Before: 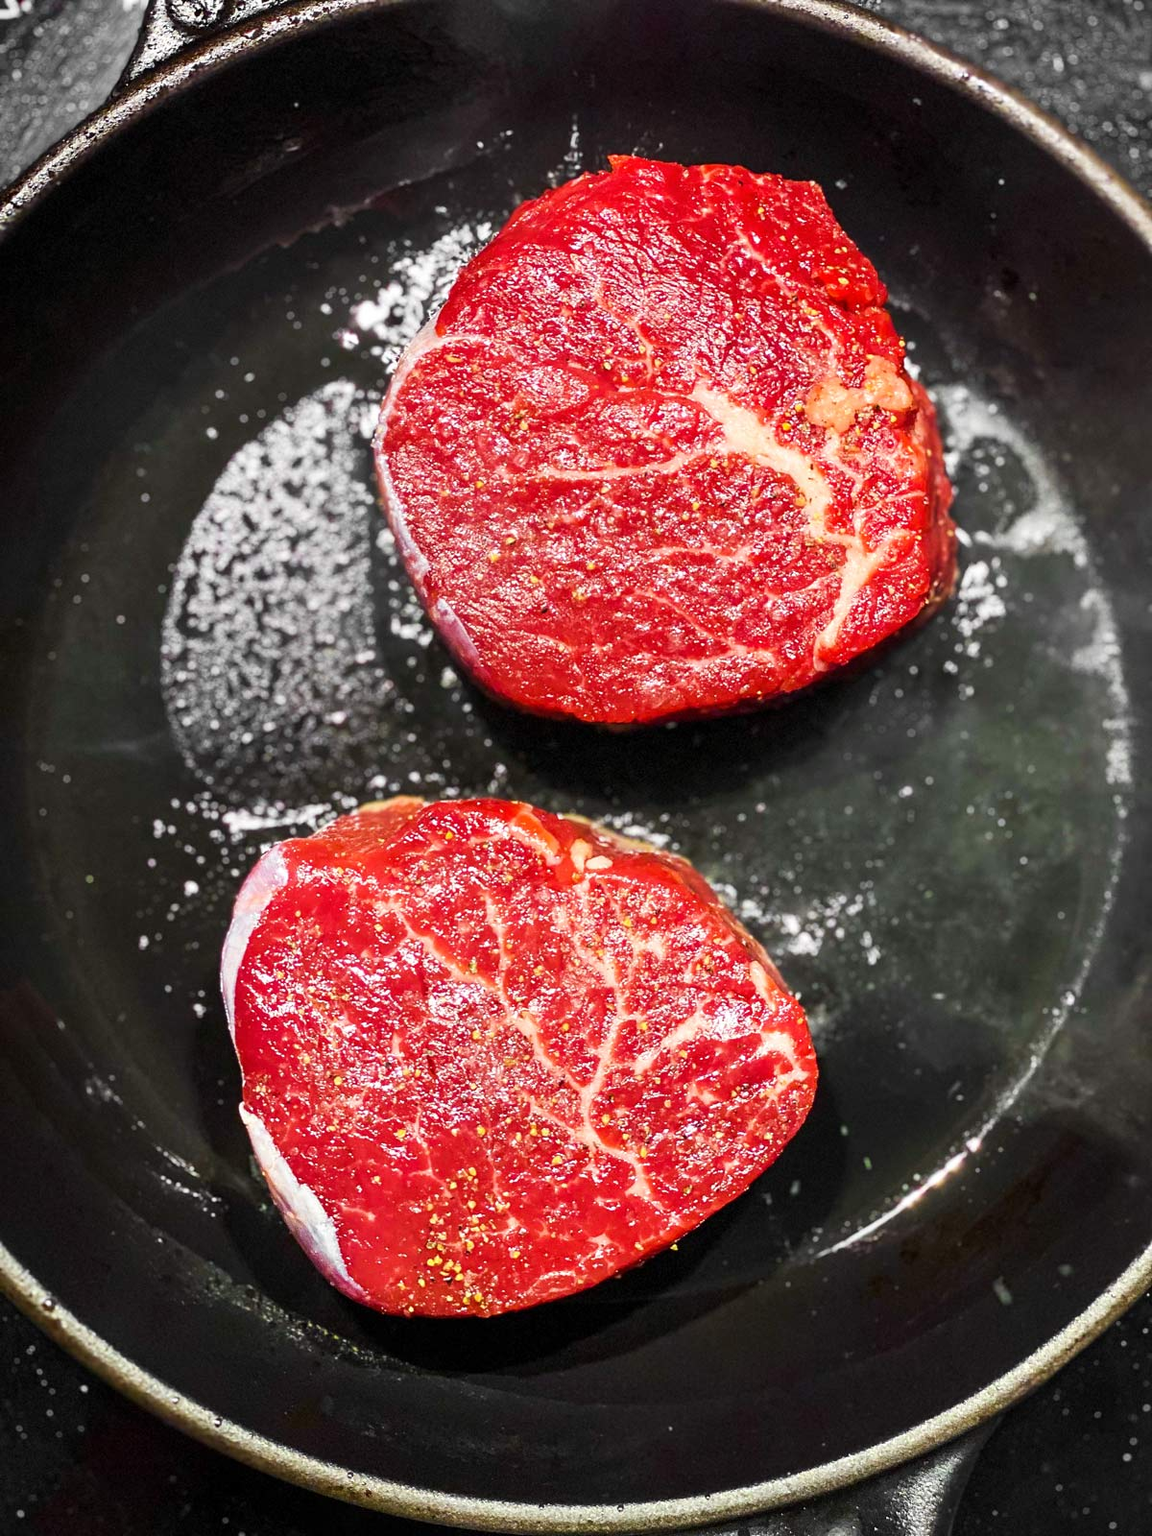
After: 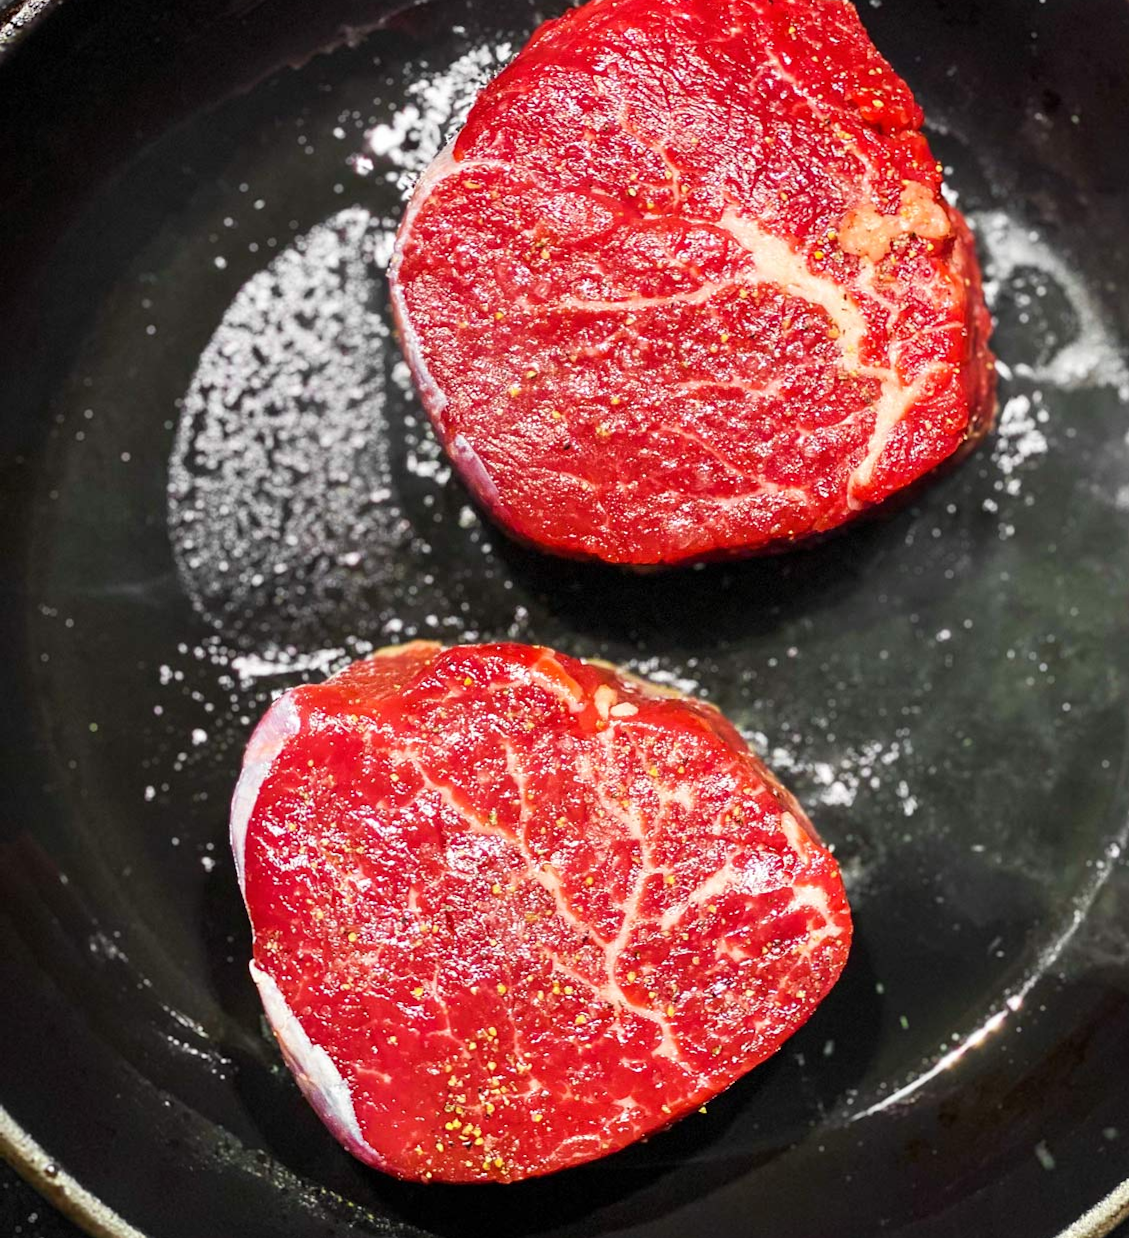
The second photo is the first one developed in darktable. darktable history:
crop and rotate: angle 0.064°, top 11.766%, right 5.713%, bottom 10.723%
